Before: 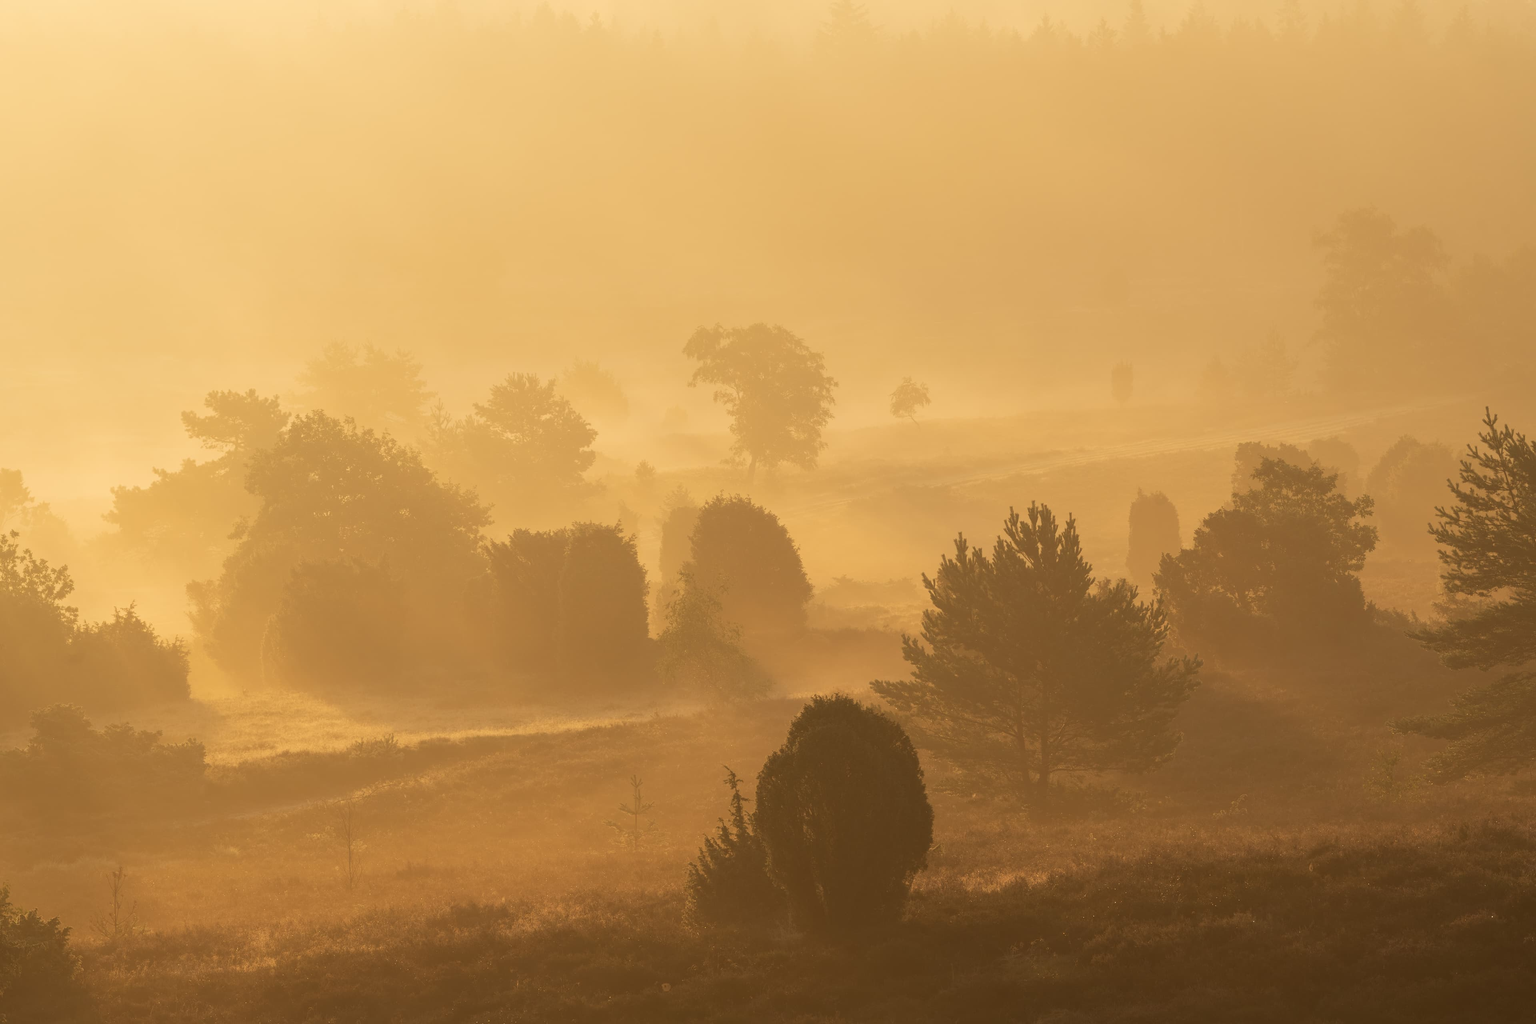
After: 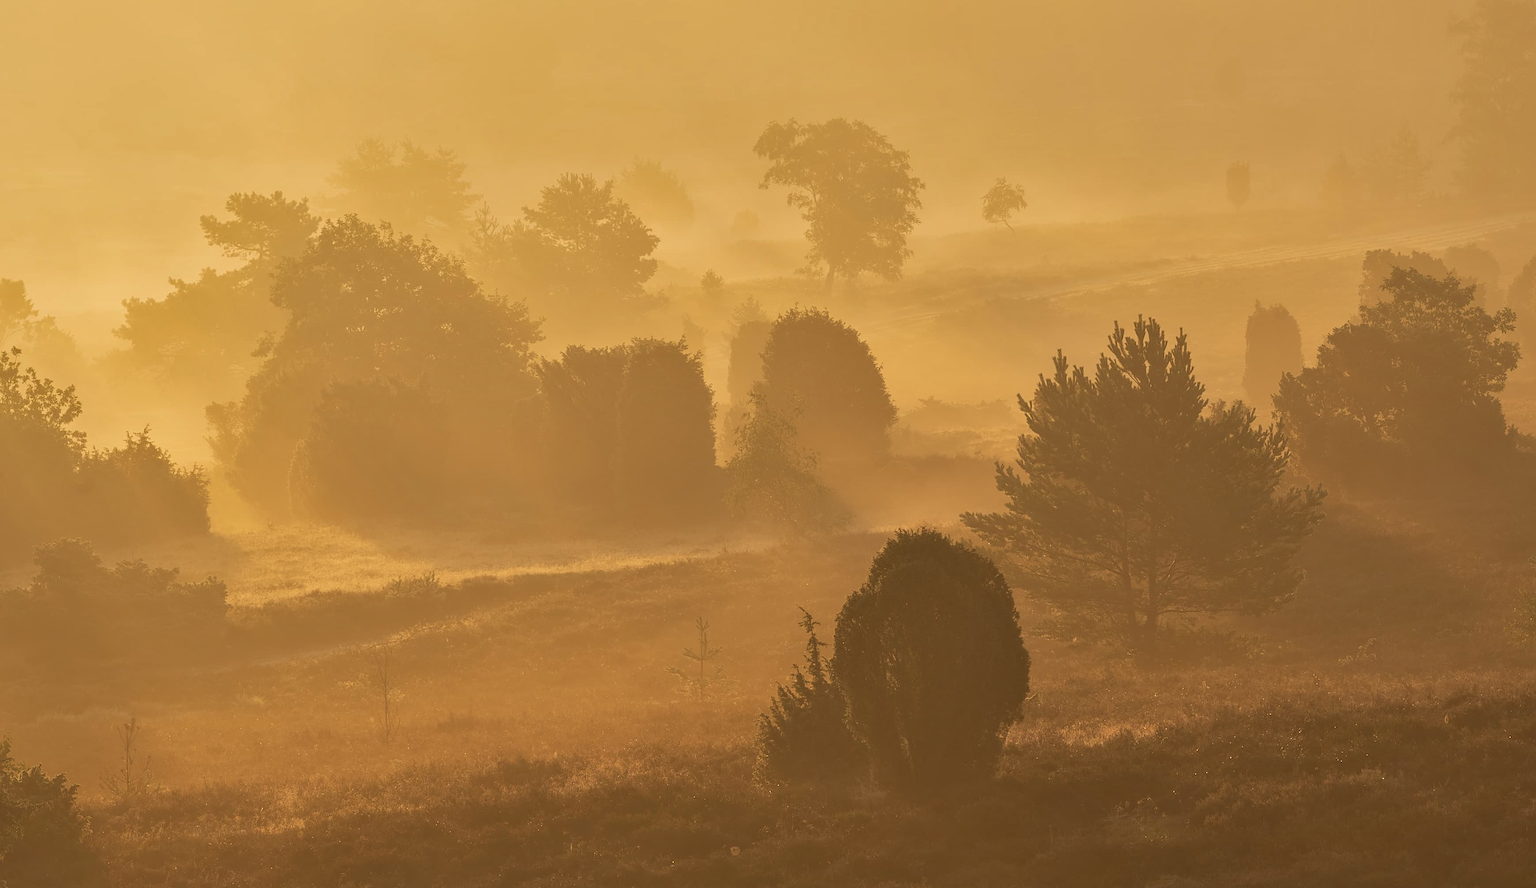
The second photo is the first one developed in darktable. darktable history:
shadows and highlights: low approximation 0.01, soften with gaussian
crop: top 21.105%, right 9.348%, bottom 0.22%
sharpen: on, module defaults
